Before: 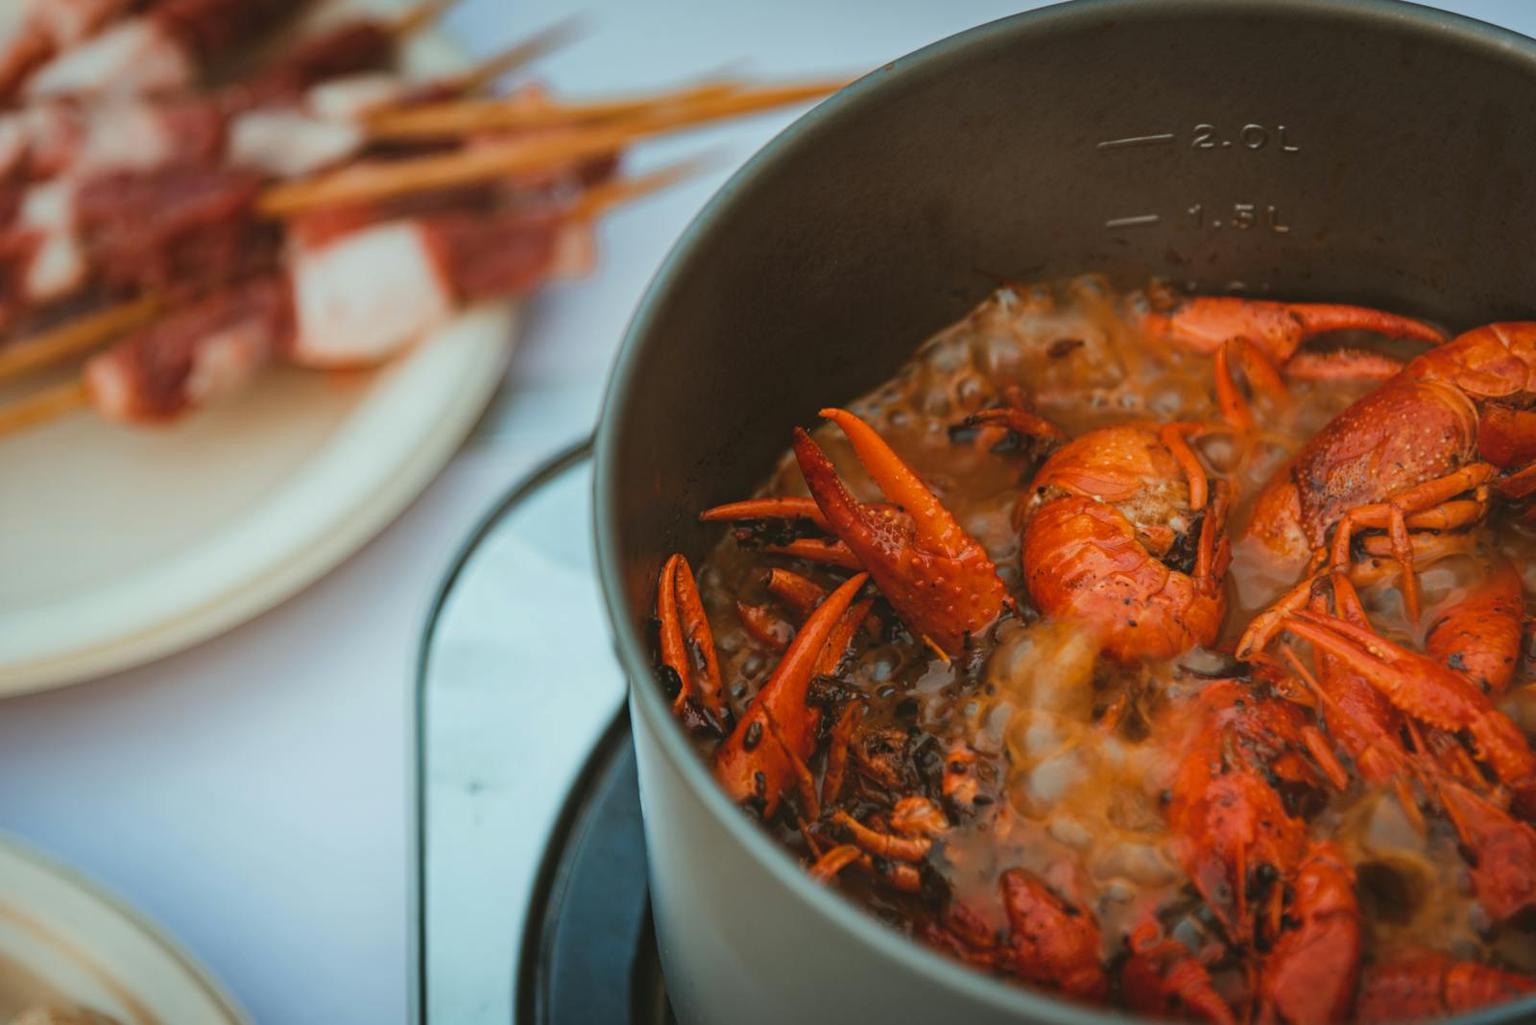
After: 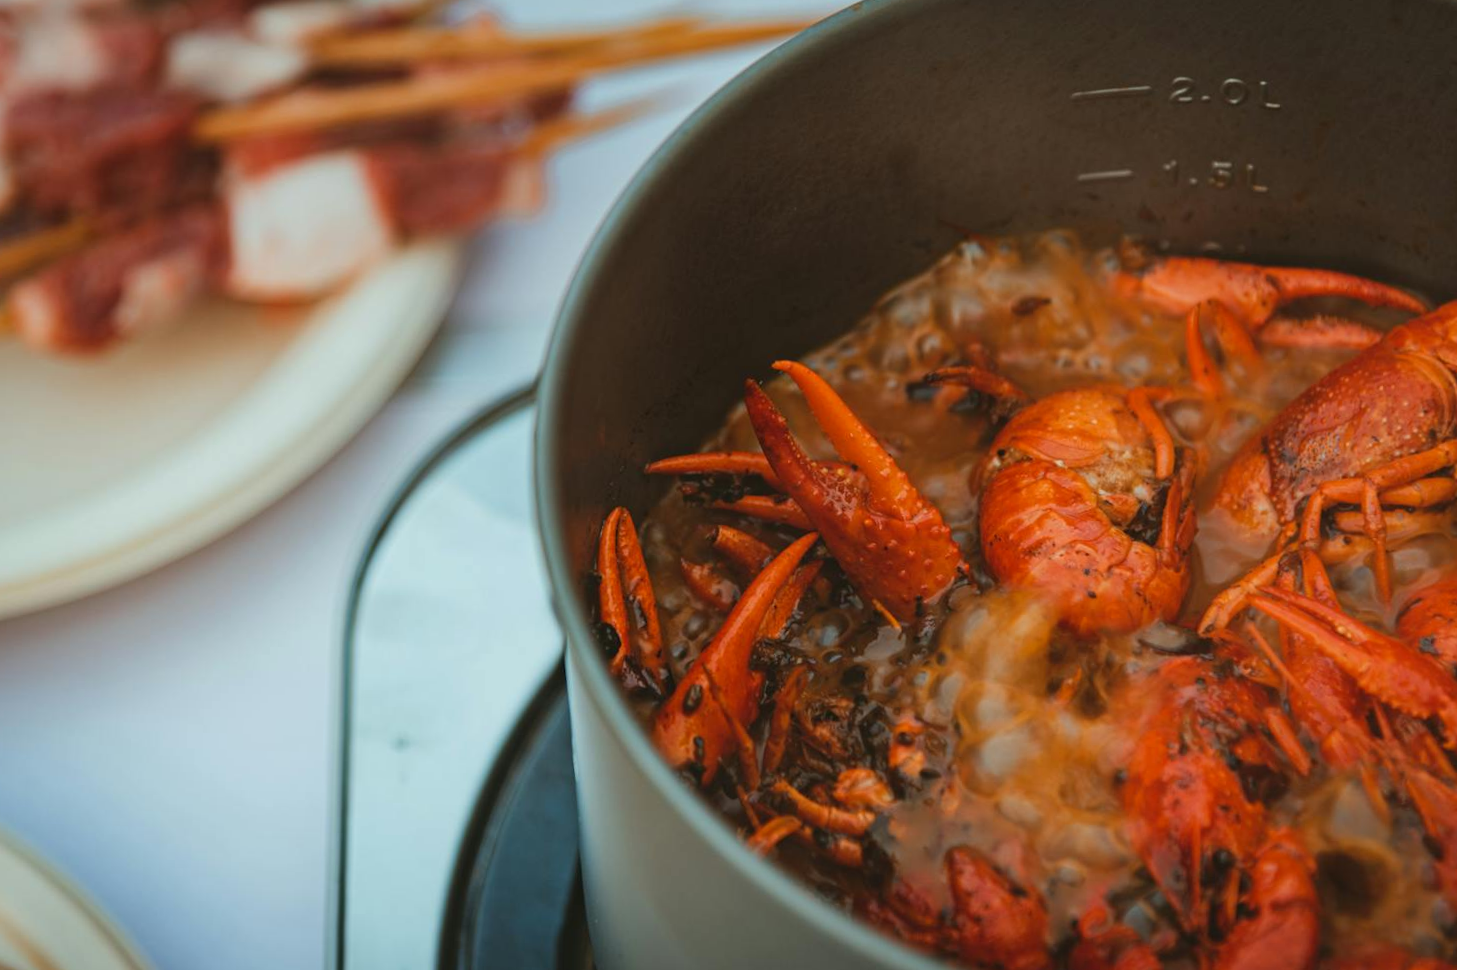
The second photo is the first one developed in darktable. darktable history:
crop and rotate: angle -1.83°, left 3.153%, top 4.225%, right 1.454%, bottom 0.642%
